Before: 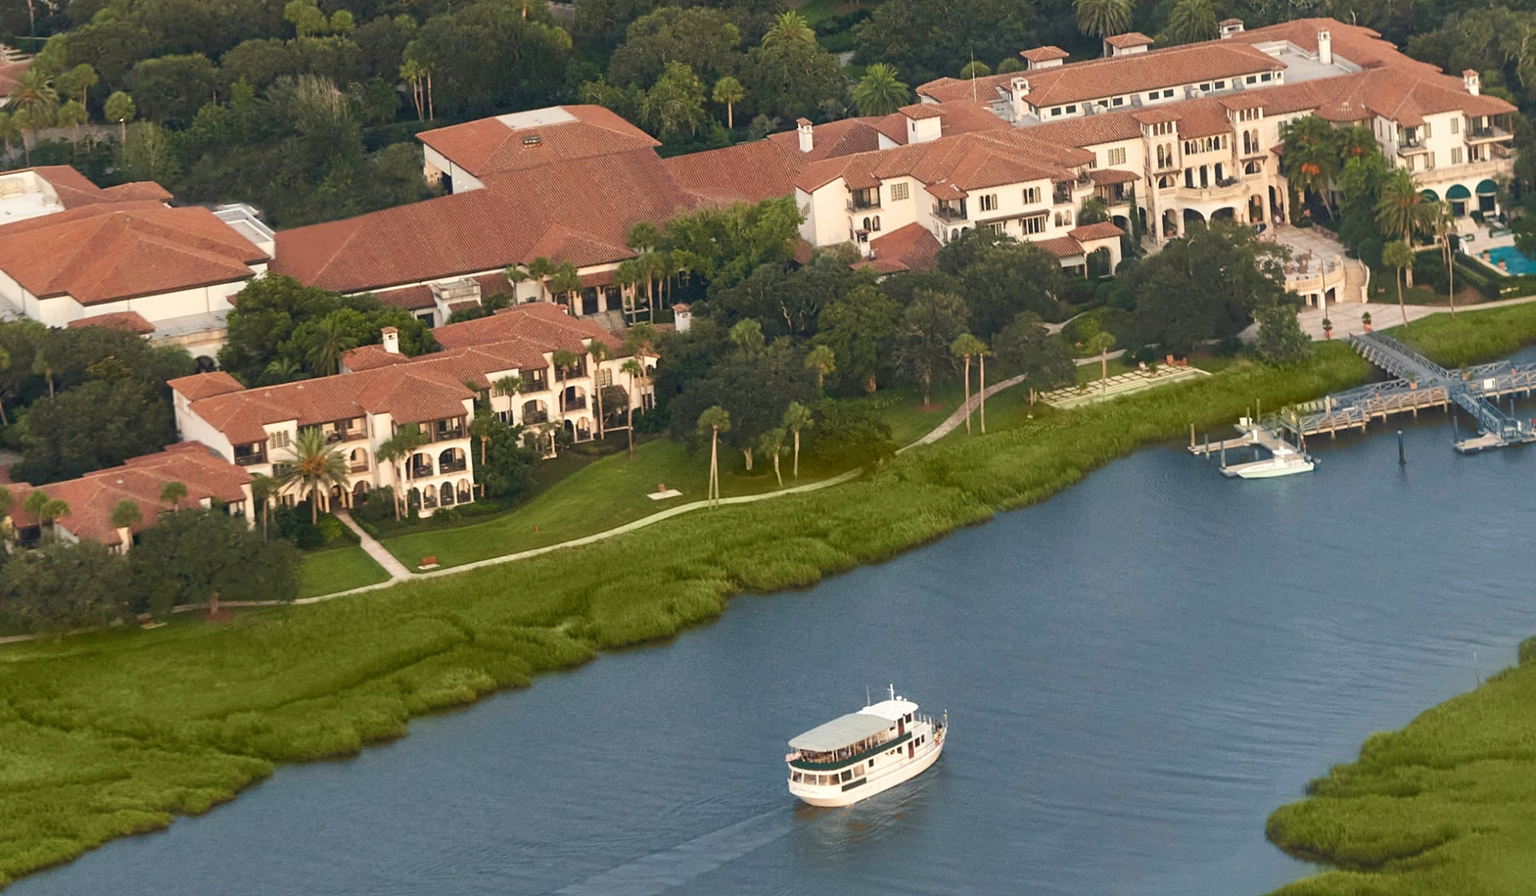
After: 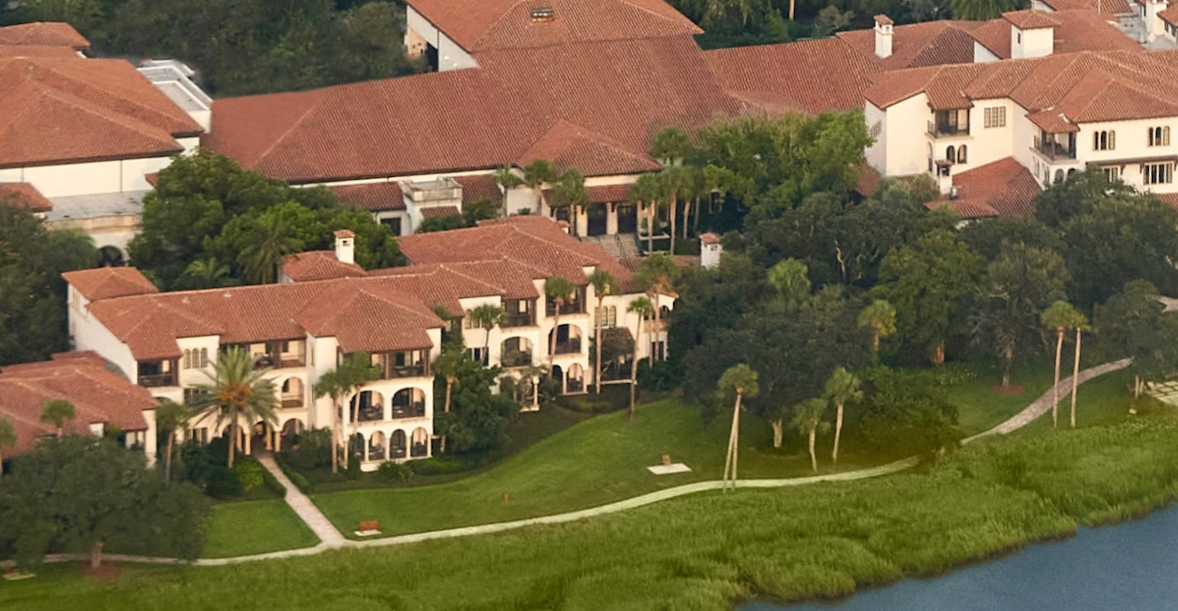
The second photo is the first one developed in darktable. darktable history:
crop and rotate: angle -4.99°, left 2.122%, top 6.945%, right 27.566%, bottom 30.519%
color zones: curves: ch0 [(0, 0.5) (0.143, 0.5) (0.286, 0.5) (0.429, 0.5) (0.571, 0.5) (0.714, 0.476) (0.857, 0.5) (1, 0.5)]; ch2 [(0, 0.5) (0.143, 0.5) (0.286, 0.5) (0.429, 0.5) (0.571, 0.5) (0.714, 0.487) (0.857, 0.5) (1, 0.5)]
